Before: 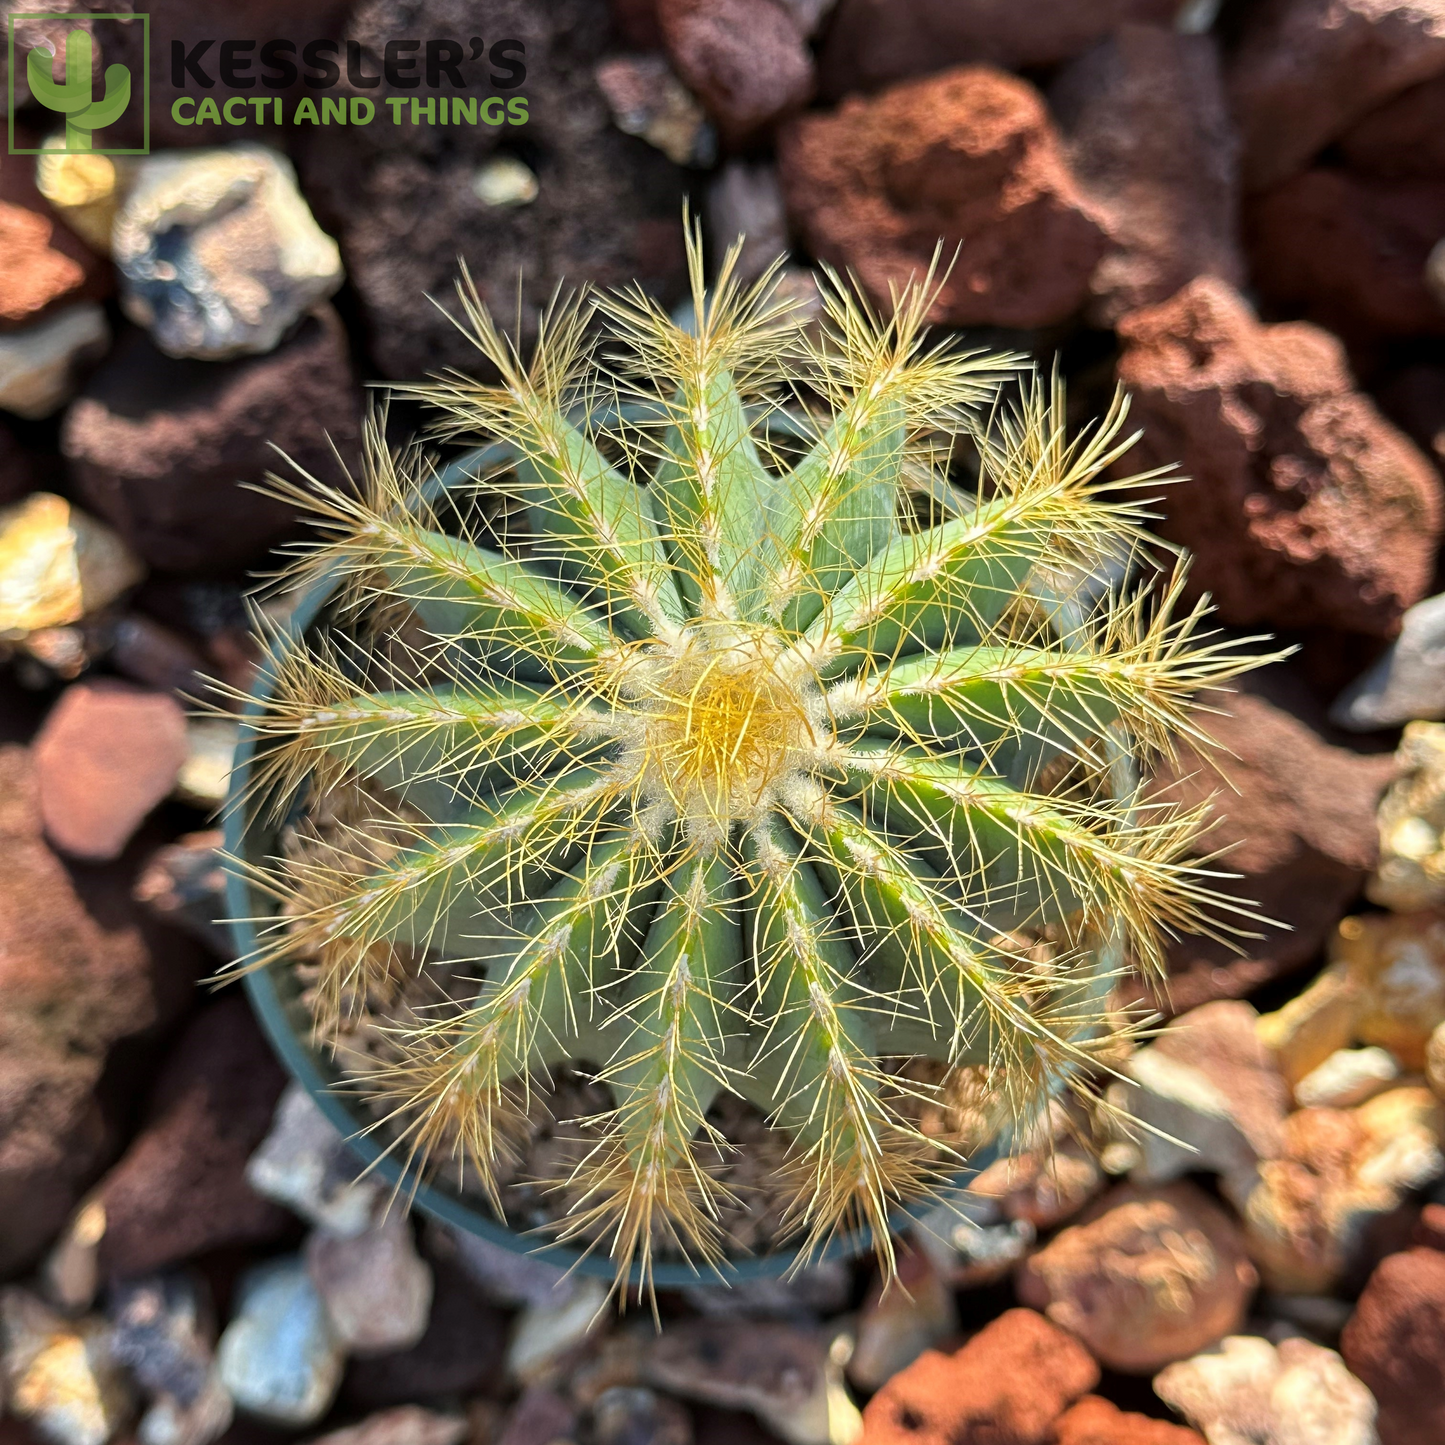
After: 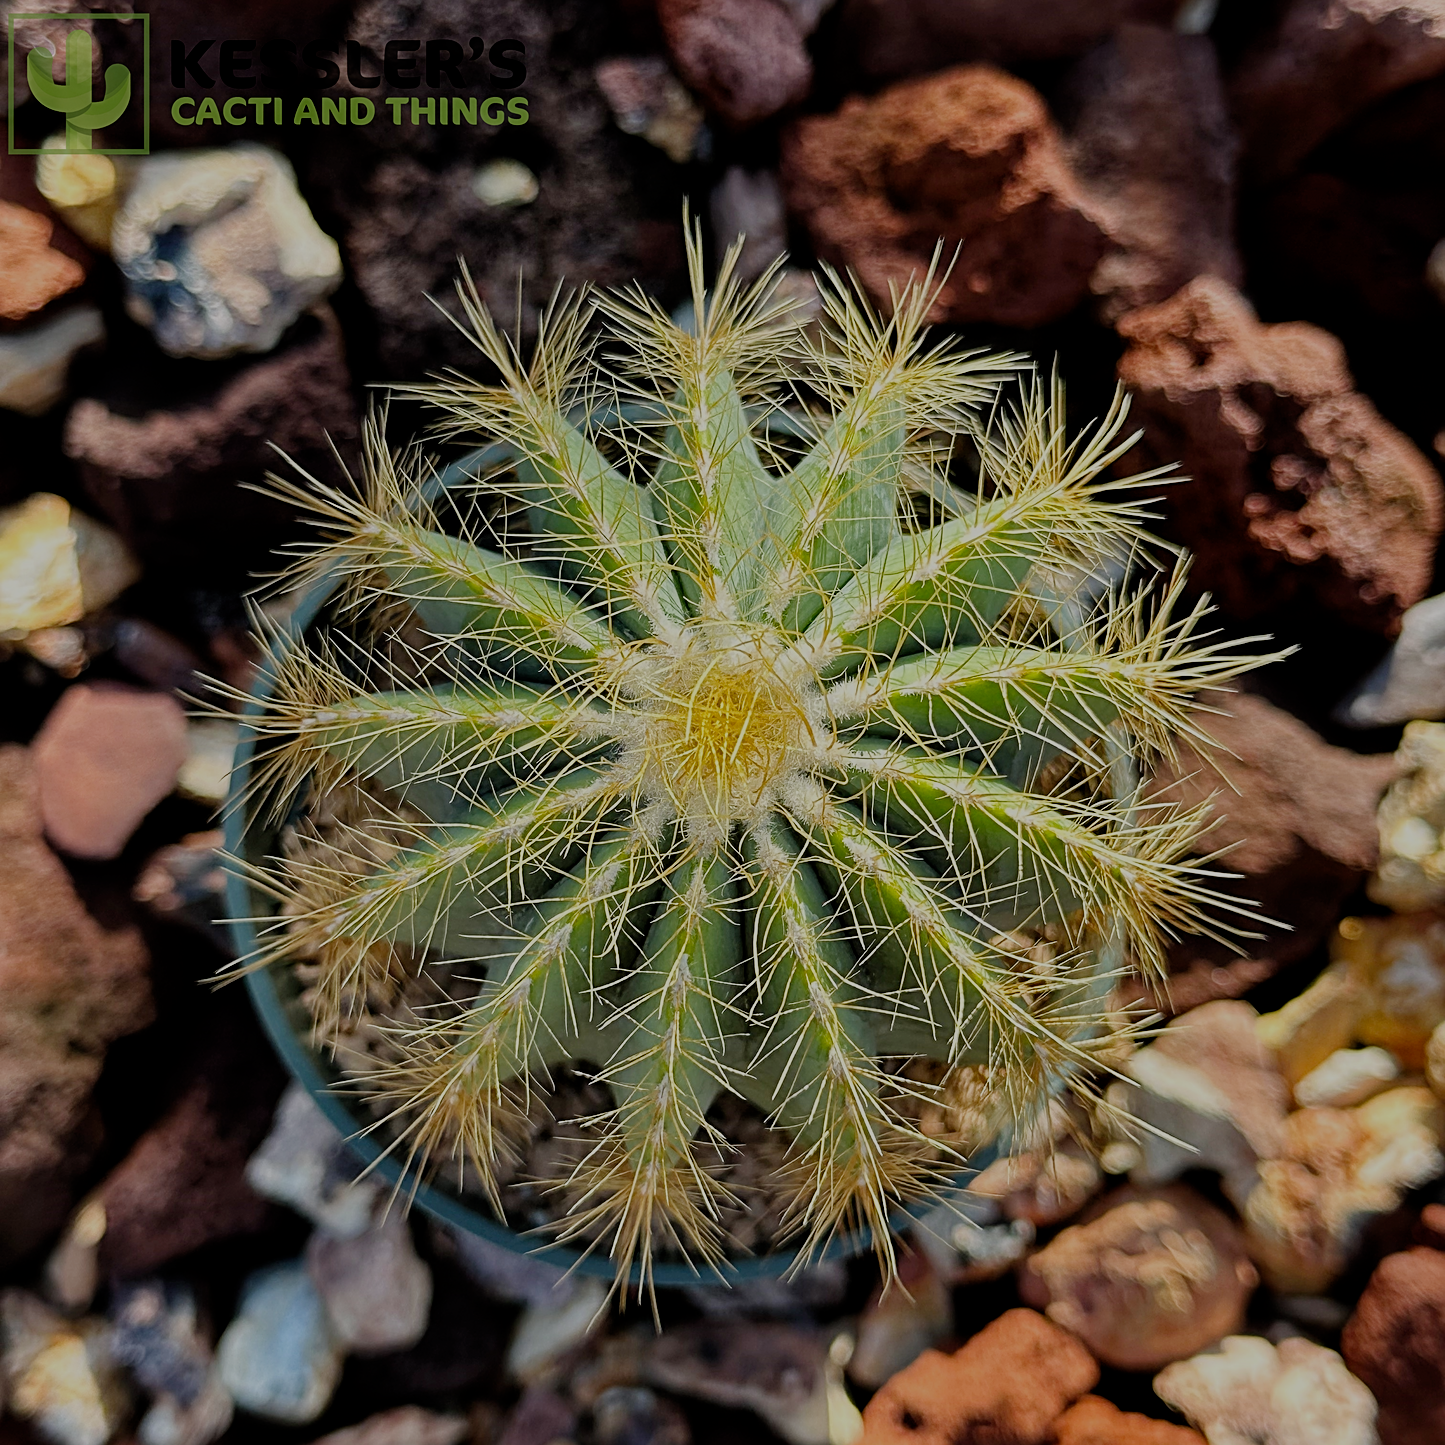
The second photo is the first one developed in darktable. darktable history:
filmic rgb: middle gray luminance 30%, black relative exposure -9 EV, white relative exposure 7 EV, threshold 6 EV, target black luminance 0%, hardness 2.94, latitude 2.04%, contrast 0.963, highlights saturation mix 5%, shadows ↔ highlights balance 12.16%, add noise in highlights 0, preserve chrominance no, color science v3 (2019), use custom middle-gray values true, iterations of high-quality reconstruction 0, contrast in highlights soft, enable highlight reconstruction true
sharpen: on, module defaults
